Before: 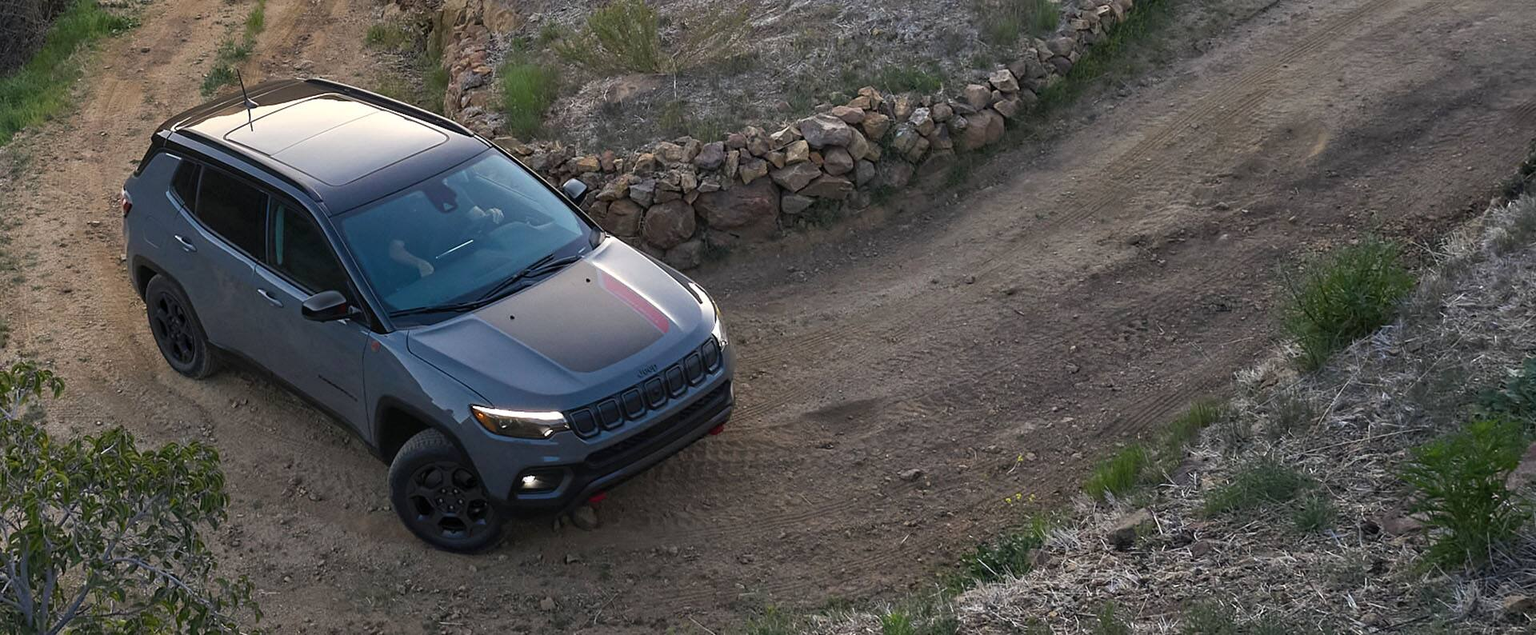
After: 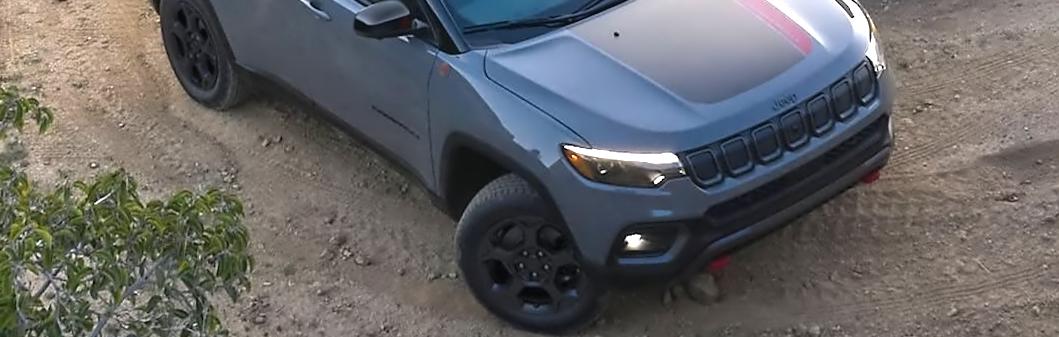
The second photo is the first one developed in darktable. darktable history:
contrast equalizer: octaves 7, y [[0.5 ×6], [0.5 ×6], [0.5 ×6], [0, 0.033, 0.067, 0.1, 0.133, 0.167], [0, 0.05, 0.1, 0.15, 0.2, 0.25]]
rotate and perspective: rotation 0.226°, lens shift (vertical) -0.042, crop left 0.023, crop right 0.982, crop top 0.006, crop bottom 0.994
crop: top 44.483%, right 43.593%, bottom 12.892%
exposure: black level correction 0, exposure 1 EV, compensate exposure bias true, compensate highlight preservation false
